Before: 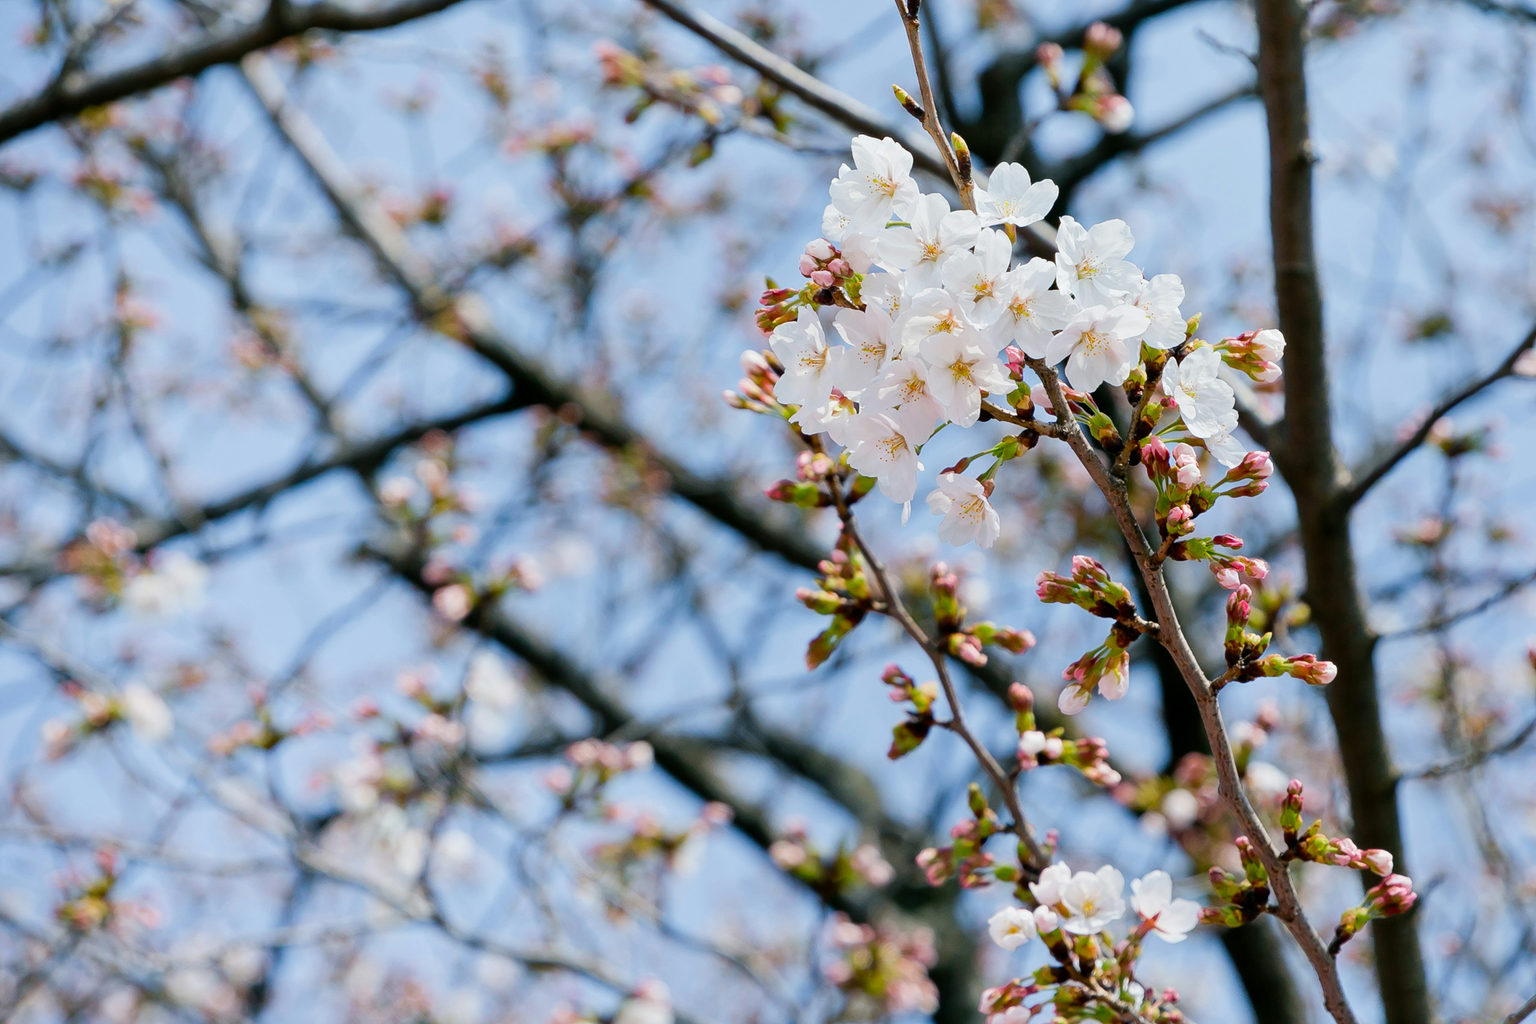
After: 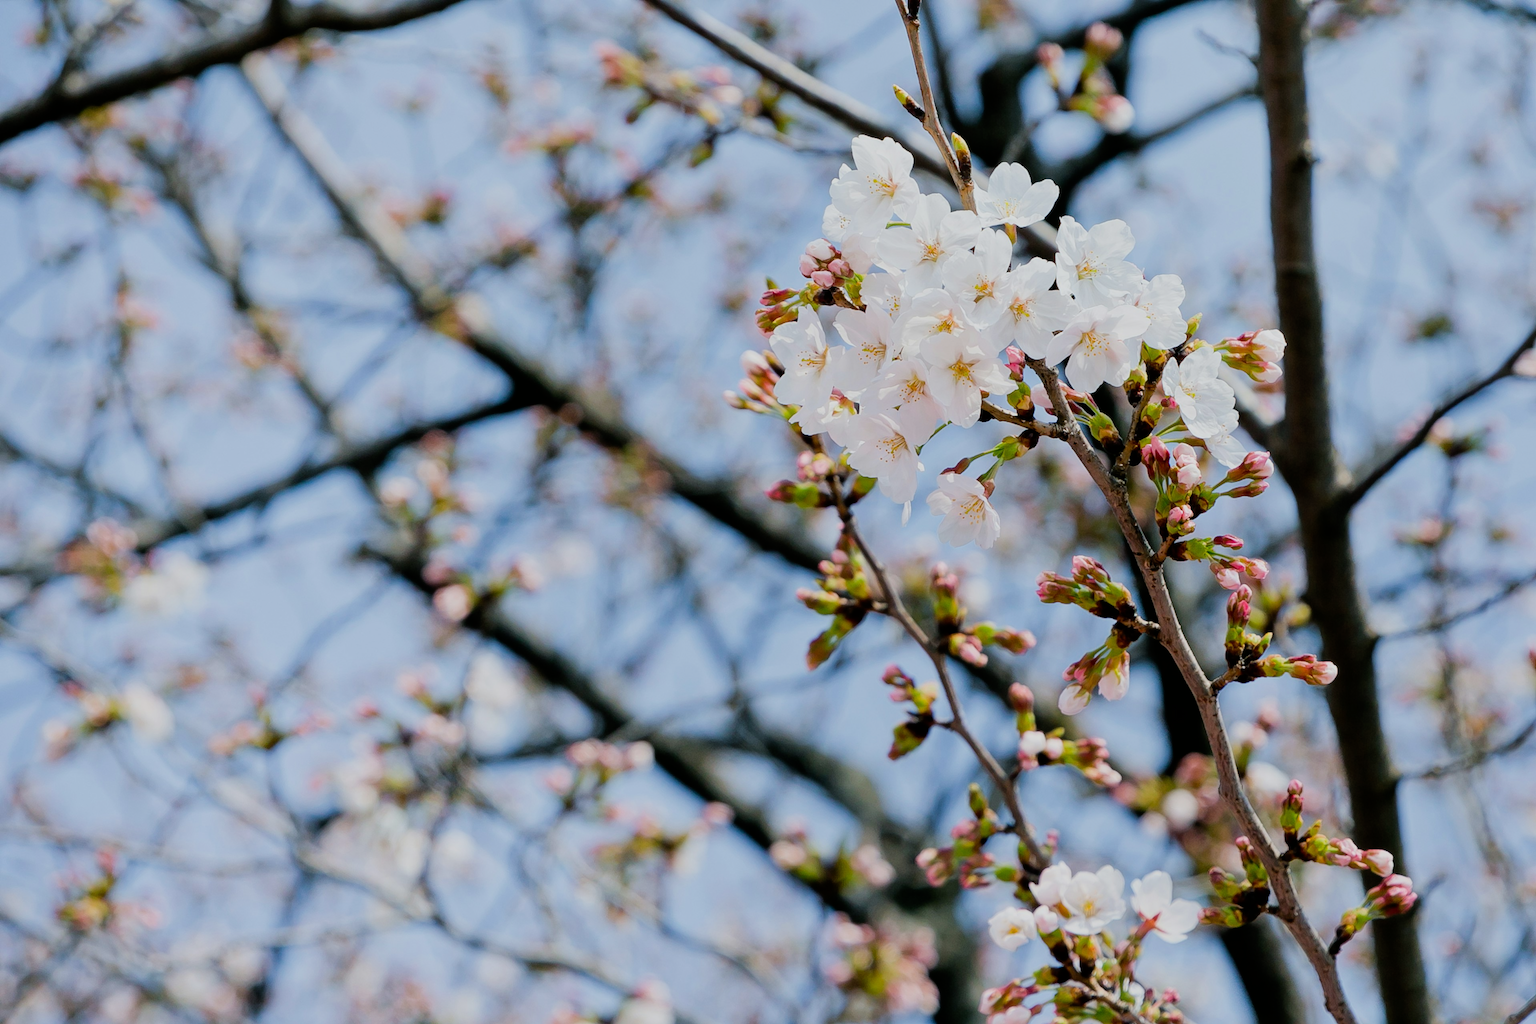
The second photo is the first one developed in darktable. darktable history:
filmic rgb: black relative exposure -8.12 EV, white relative exposure 3.77 EV, hardness 4.46
